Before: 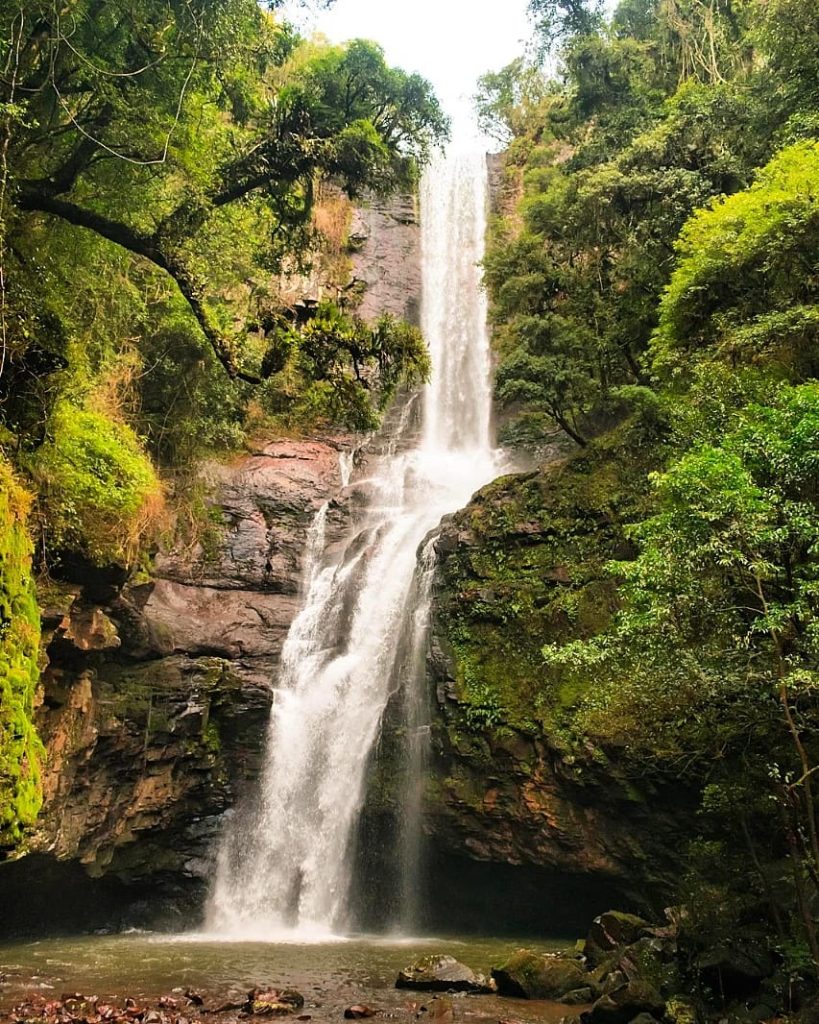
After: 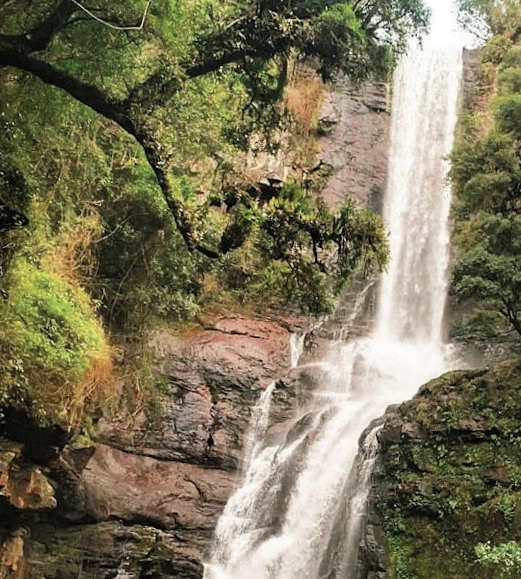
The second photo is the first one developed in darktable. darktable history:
rgb levels: preserve colors max RGB
crop and rotate: angle -4.99°, left 2.122%, top 6.945%, right 27.566%, bottom 30.519%
color zones: curves: ch0 [(0, 0.5) (0.125, 0.4) (0.25, 0.5) (0.375, 0.4) (0.5, 0.4) (0.625, 0.6) (0.75, 0.6) (0.875, 0.5)]; ch1 [(0, 0.35) (0.125, 0.45) (0.25, 0.35) (0.375, 0.35) (0.5, 0.35) (0.625, 0.35) (0.75, 0.45) (0.875, 0.35)]; ch2 [(0, 0.6) (0.125, 0.5) (0.25, 0.5) (0.375, 0.6) (0.5, 0.6) (0.625, 0.5) (0.75, 0.5) (0.875, 0.5)]
